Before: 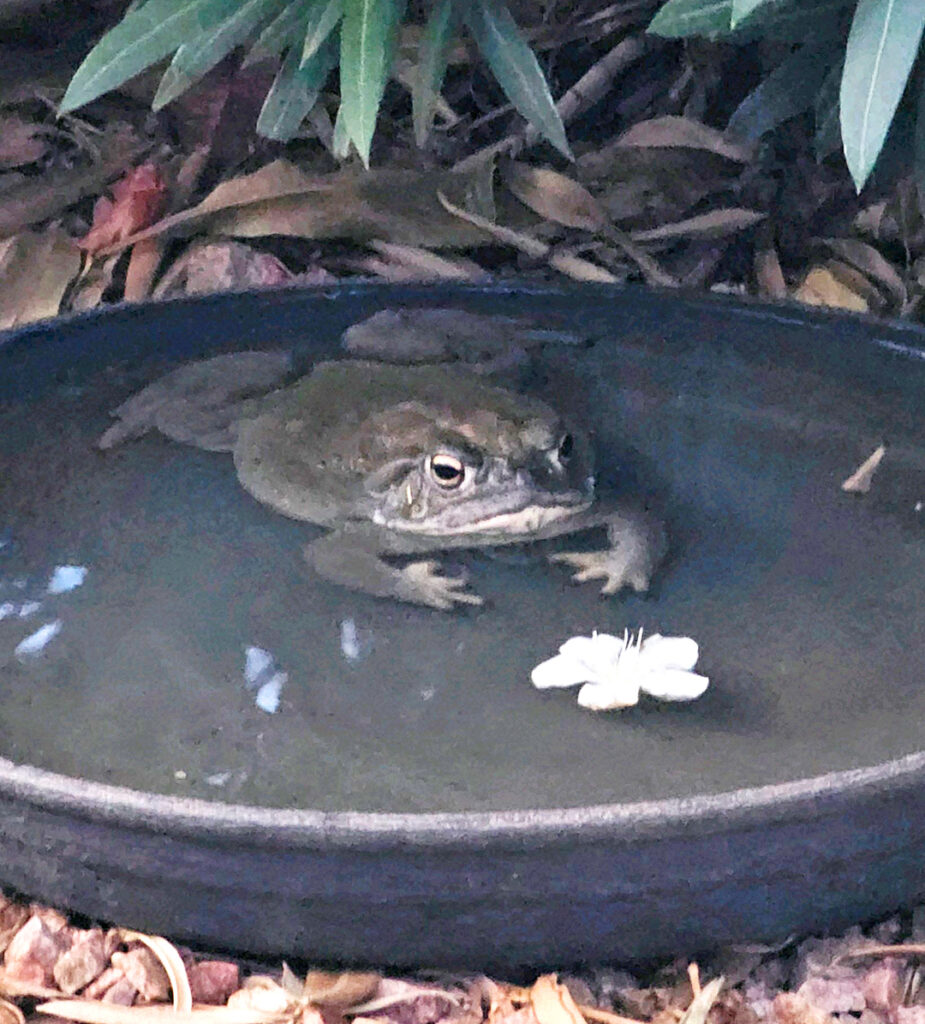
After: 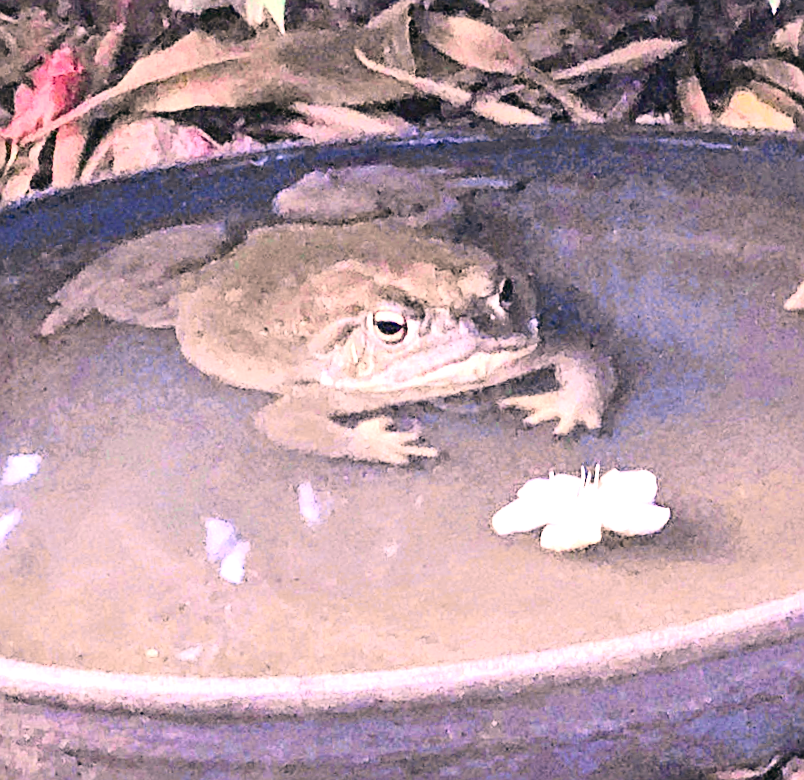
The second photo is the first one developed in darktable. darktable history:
exposure: black level correction 0.001, exposure 1.398 EV, compensate exposure bias true, compensate highlight preservation false
sharpen: on, module defaults
rotate and perspective: rotation -5.2°, automatic cropping off
crop: left 9.712%, top 16.928%, right 10.845%, bottom 12.332%
tone curve: curves: ch0 [(0, 0.026) (0.058, 0.049) (0.246, 0.214) (0.437, 0.498) (0.55, 0.644) (0.657, 0.767) (0.822, 0.9) (1, 0.961)]; ch1 [(0, 0) (0.346, 0.307) (0.408, 0.369) (0.453, 0.457) (0.476, 0.489) (0.502, 0.493) (0.521, 0.515) (0.537, 0.531) (0.612, 0.641) (0.676, 0.728) (1, 1)]; ch2 [(0, 0) (0.346, 0.34) (0.434, 0.46) (0.485, 0.494) (0.5, 0.494) (0.511, 0.504) (0.537, 0.551) (0.579, 0.599) (0.625, 0.686) (1, 1)], color space Lab, independent channels, preserve colors none
color correction: highlights a* 21.16, highlights b* 19.61
white balance: red 0.924, blue 1.095
